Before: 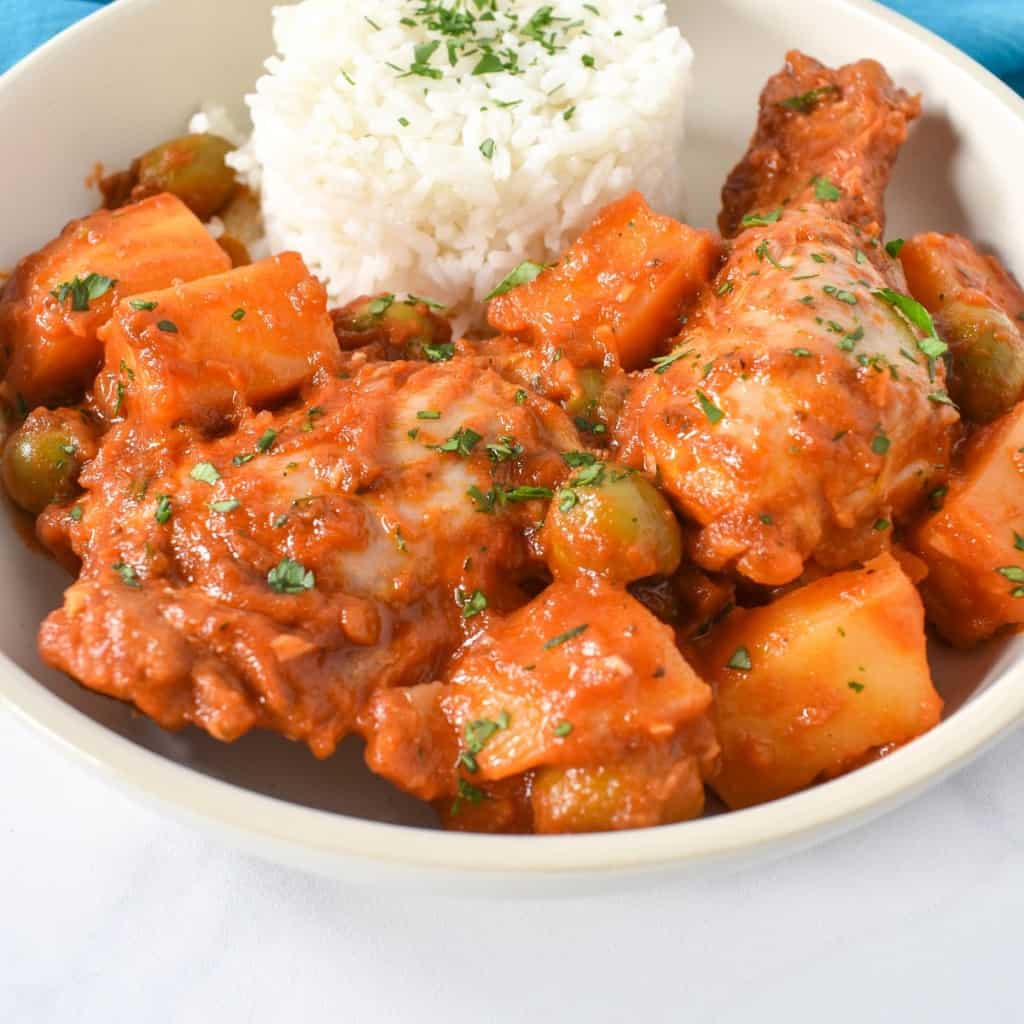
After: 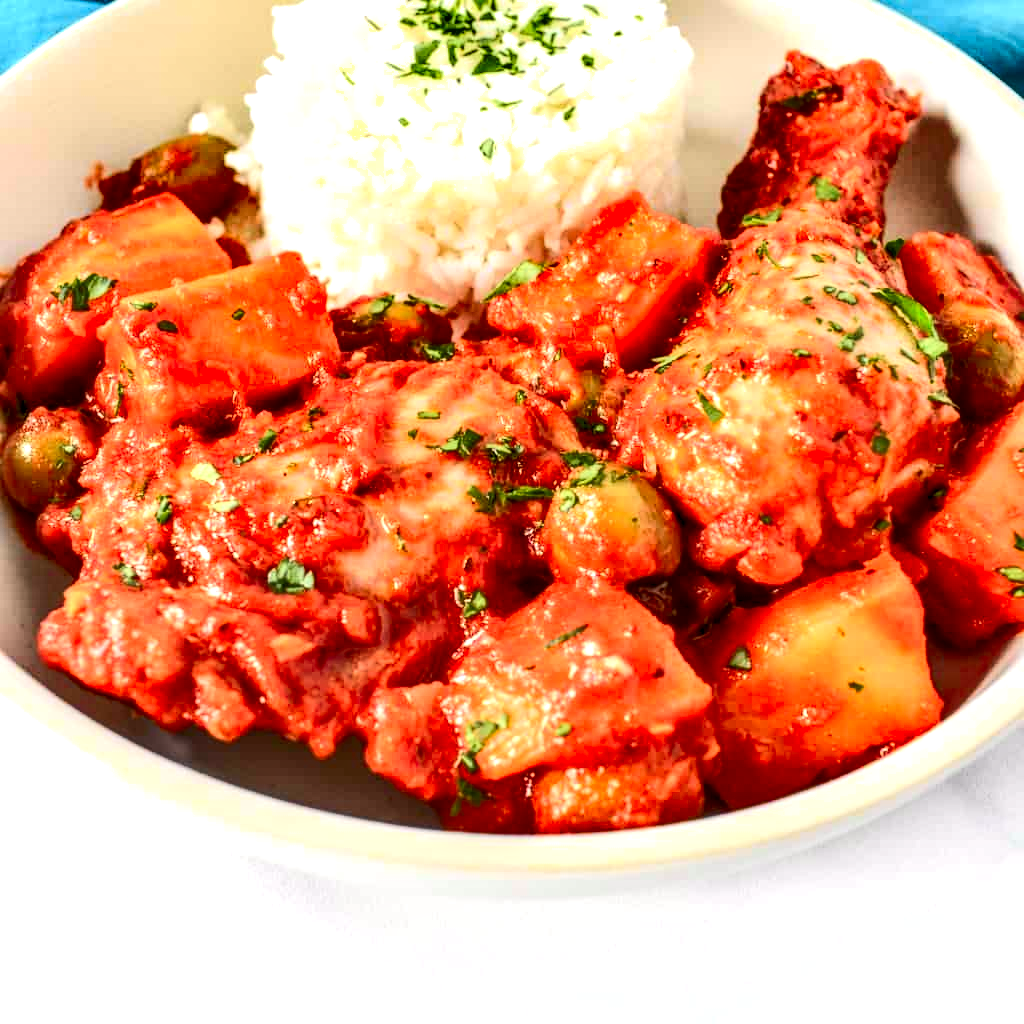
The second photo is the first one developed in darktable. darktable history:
tone equalizer: -8 EV -0.394 EV, -7 EV -0.399 EV, -6 EV -0.296 EV, -5 EV -0.193 EV, -3 EV 0.194 EV, -2 EV 0.345 EV, -1 EV 0.389 EV, +0 EV 0.389 EV, edges refinement/feathering 500, mask exposure compensation -1.57 EV, preserve details no
shadows and highlights: shadows 13.84, white point adjustment 1.15, soften with gaussian
local contrast: detail 160%
tone curve: curves: ch0 [(0, 0.005) (0.103, 0.097) (0.18, 0.22) (0.4, 0.485) (0.5, 0.612) (0.668, 0.787) (0.823, 0.894) (1, 0.971)]; ch1 [(0, 0) (0.172, 0.123) (0.324, 0.253) (0.396, 0.388) (0.478, 0.461) (0.499, 0.498) (0.522, 0.528) (0.609, 0.686) (0.704, 0.818) (1, 1)]; ch2 [(0, 0) (0.411, 0.424) (0.496, 0.501) (0.515, 0.514) (0.555, 0.585) (0.641, 0.69) (1, 1)], color space Lab, independent channels, preserve colors none
